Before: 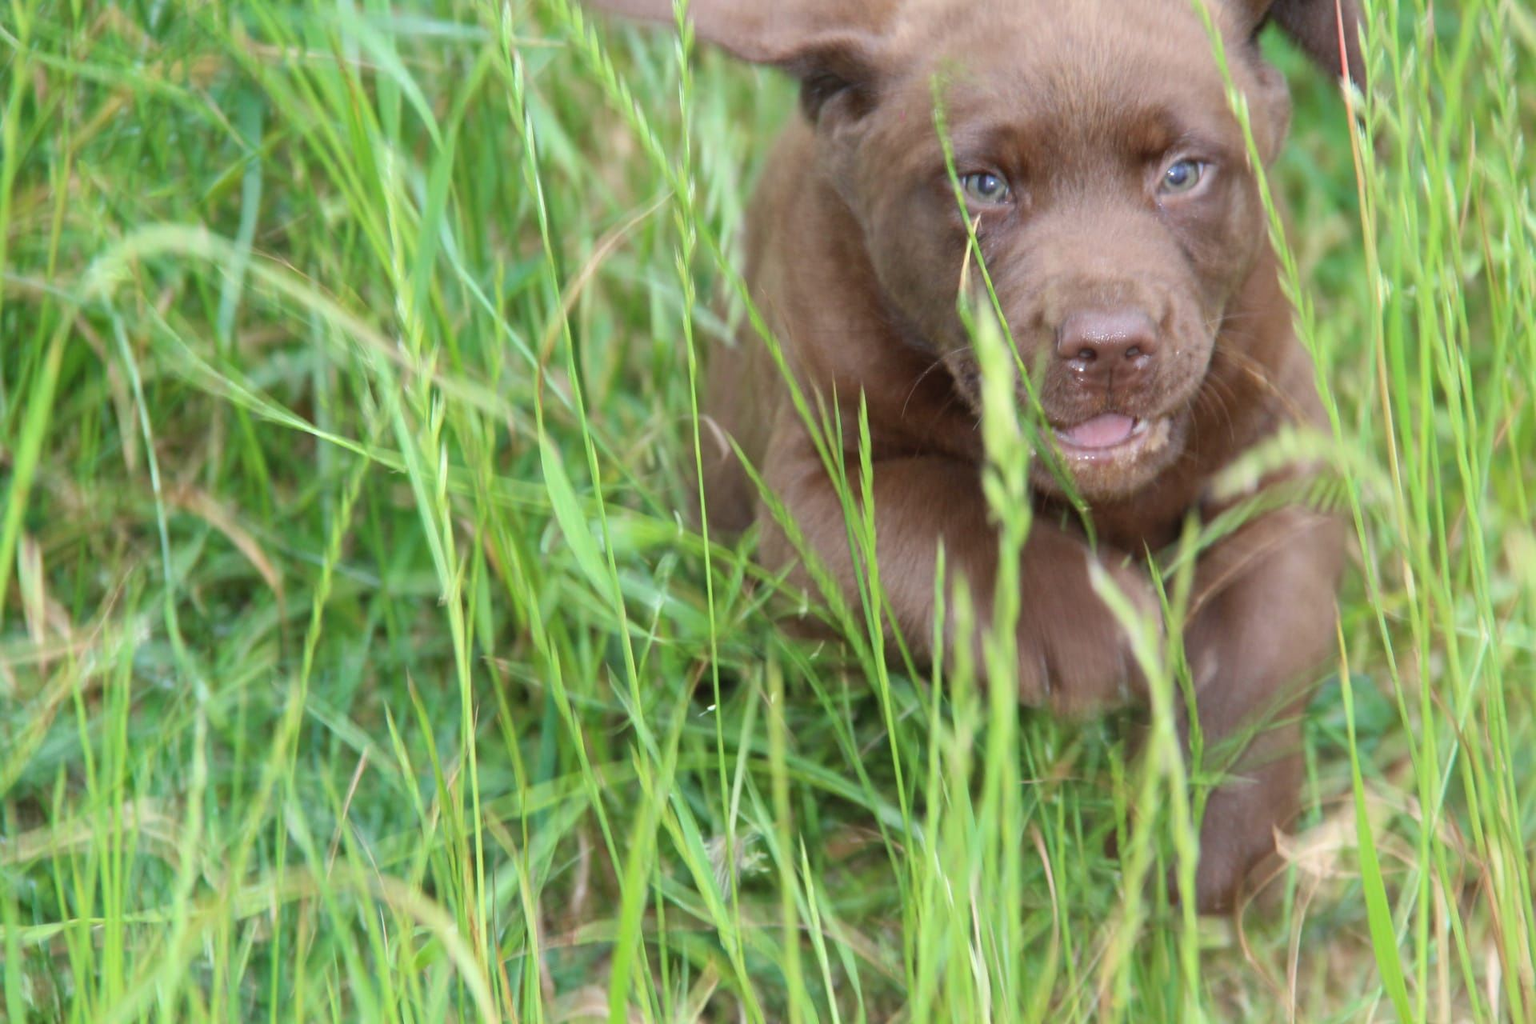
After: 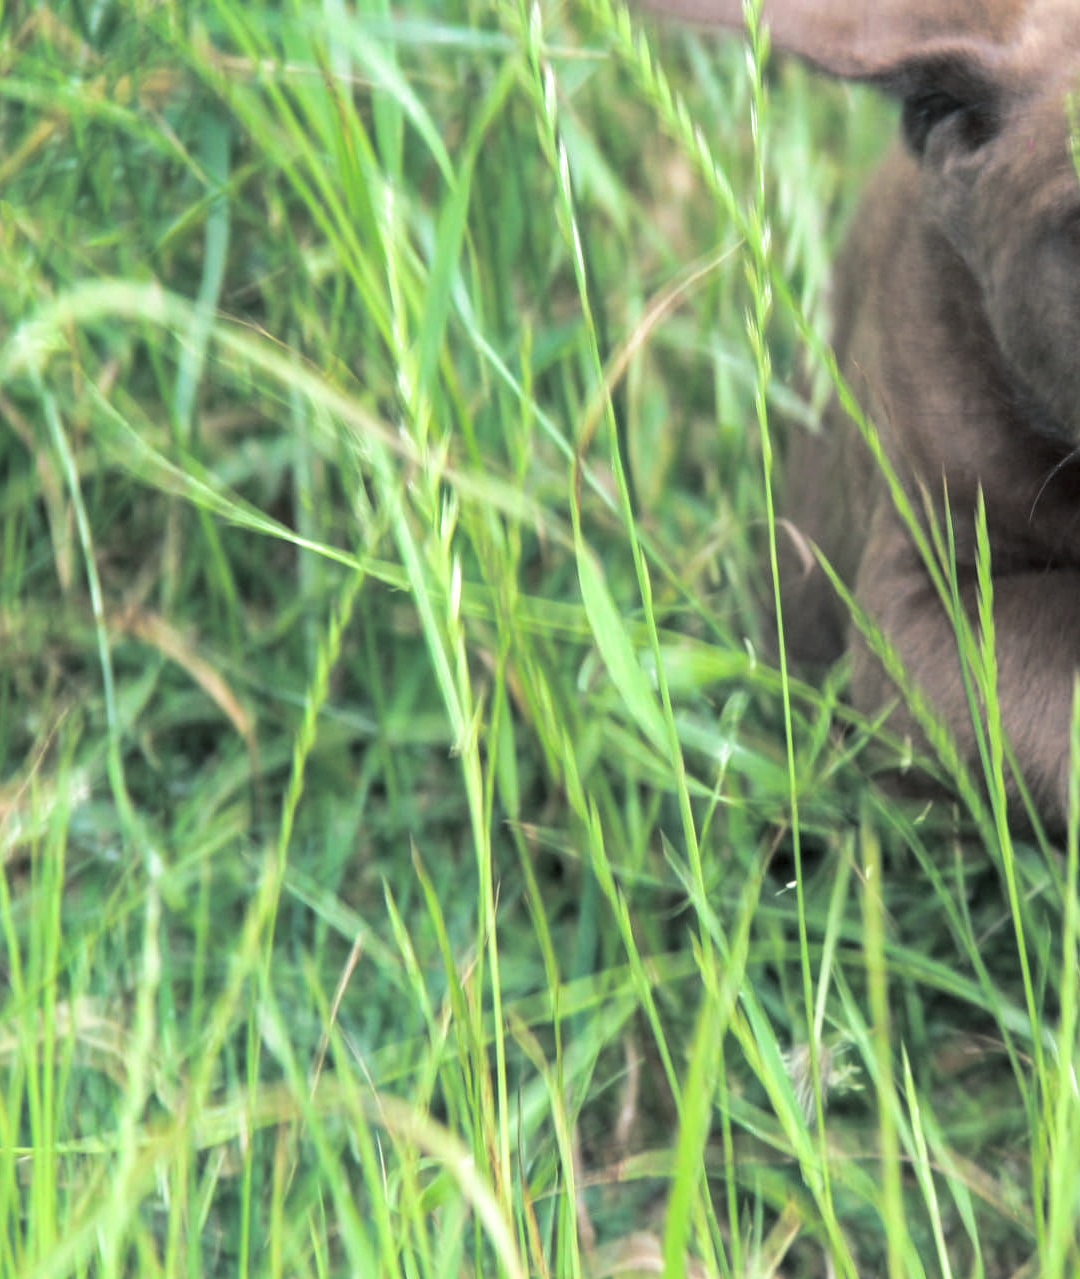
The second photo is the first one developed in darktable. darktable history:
local contrast: detail 130%
levels: levels [0, 0.476, 0.951]
crop: left 5.114%, right 38.589%
split-toning: shadows › hue 201.6°, shadows › saturation 0.16, highlights › hue 50.4°, highlights › saturation 0.2, balance -49.9
